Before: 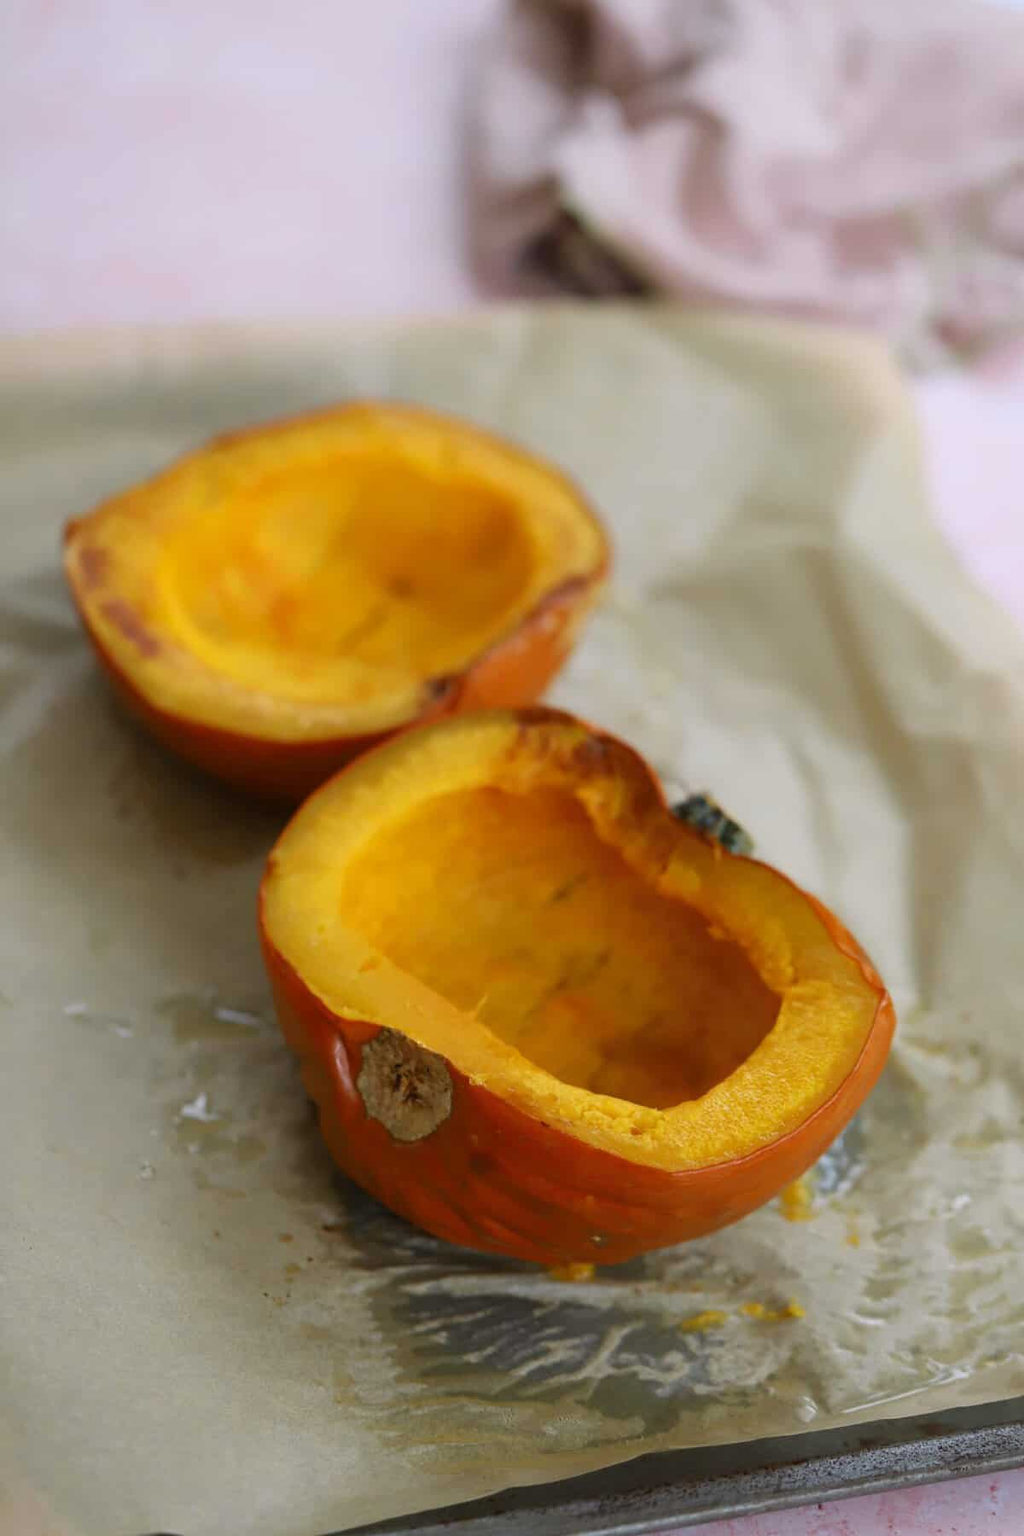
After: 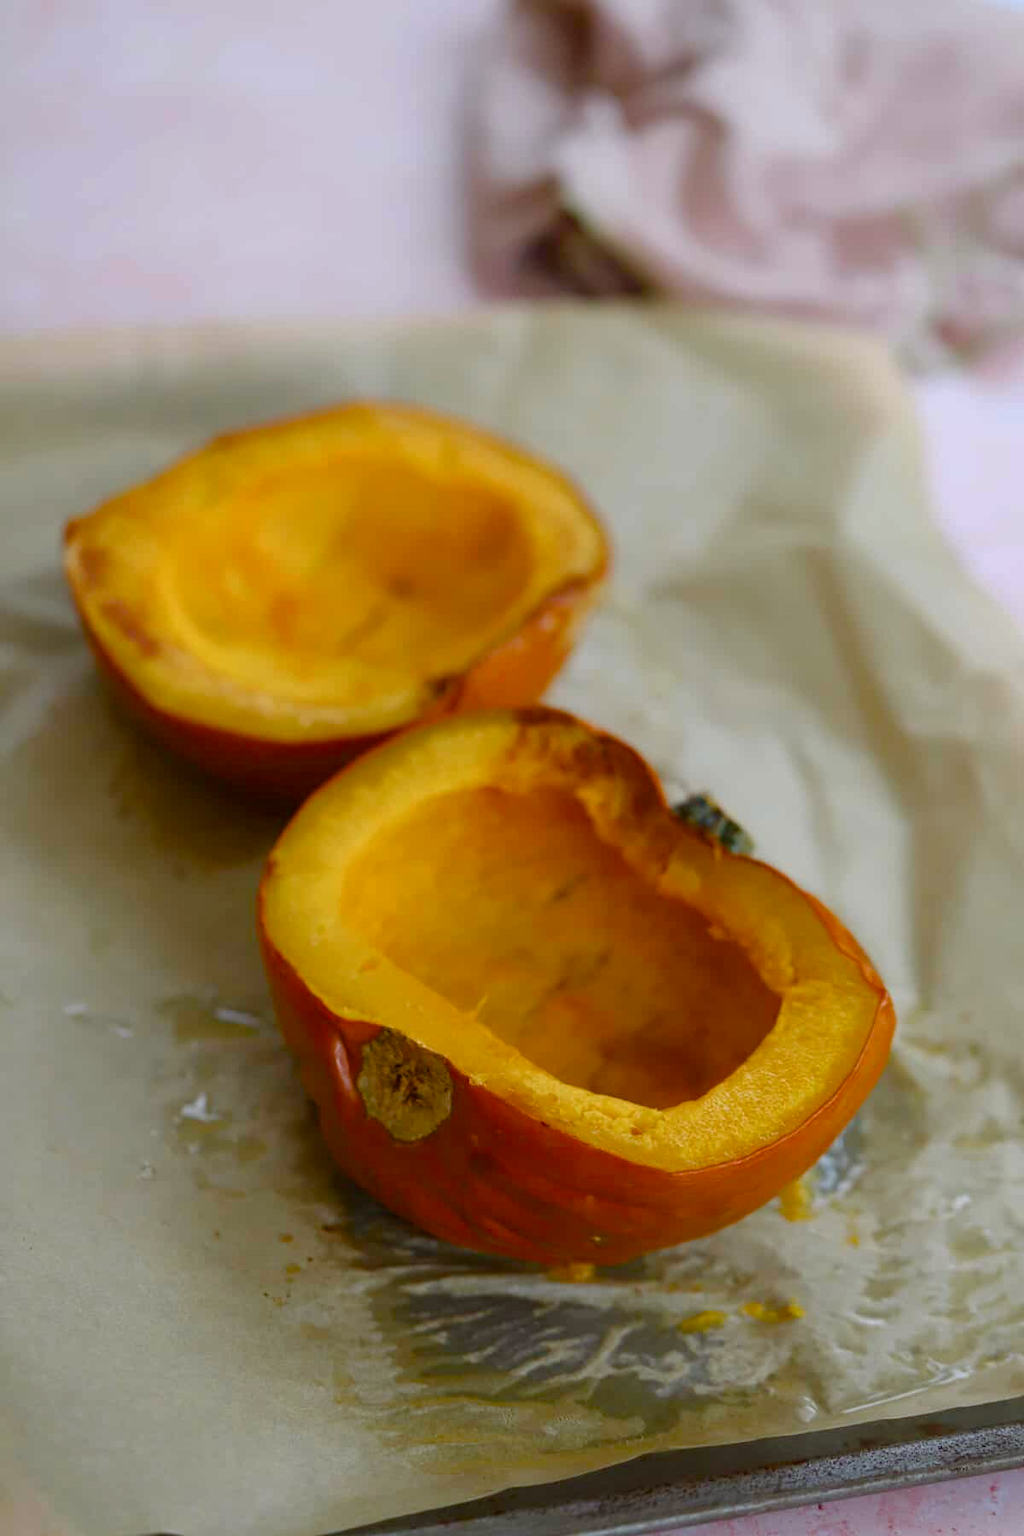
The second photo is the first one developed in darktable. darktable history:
color balance rgb: perceptual saturation grading › global saturation 20%, perceptual saturation grading › highlights -25.089%, perceptual saturation grading › shadows 49.611%
color correction: highlights a* -2.89, highlights b* -1.94, shadows a* 2.27, shadows b* 2.7
base curve: curves: ch0 [(0, 0) (0.74, 0.67) (1, 1)], preserve colors none
